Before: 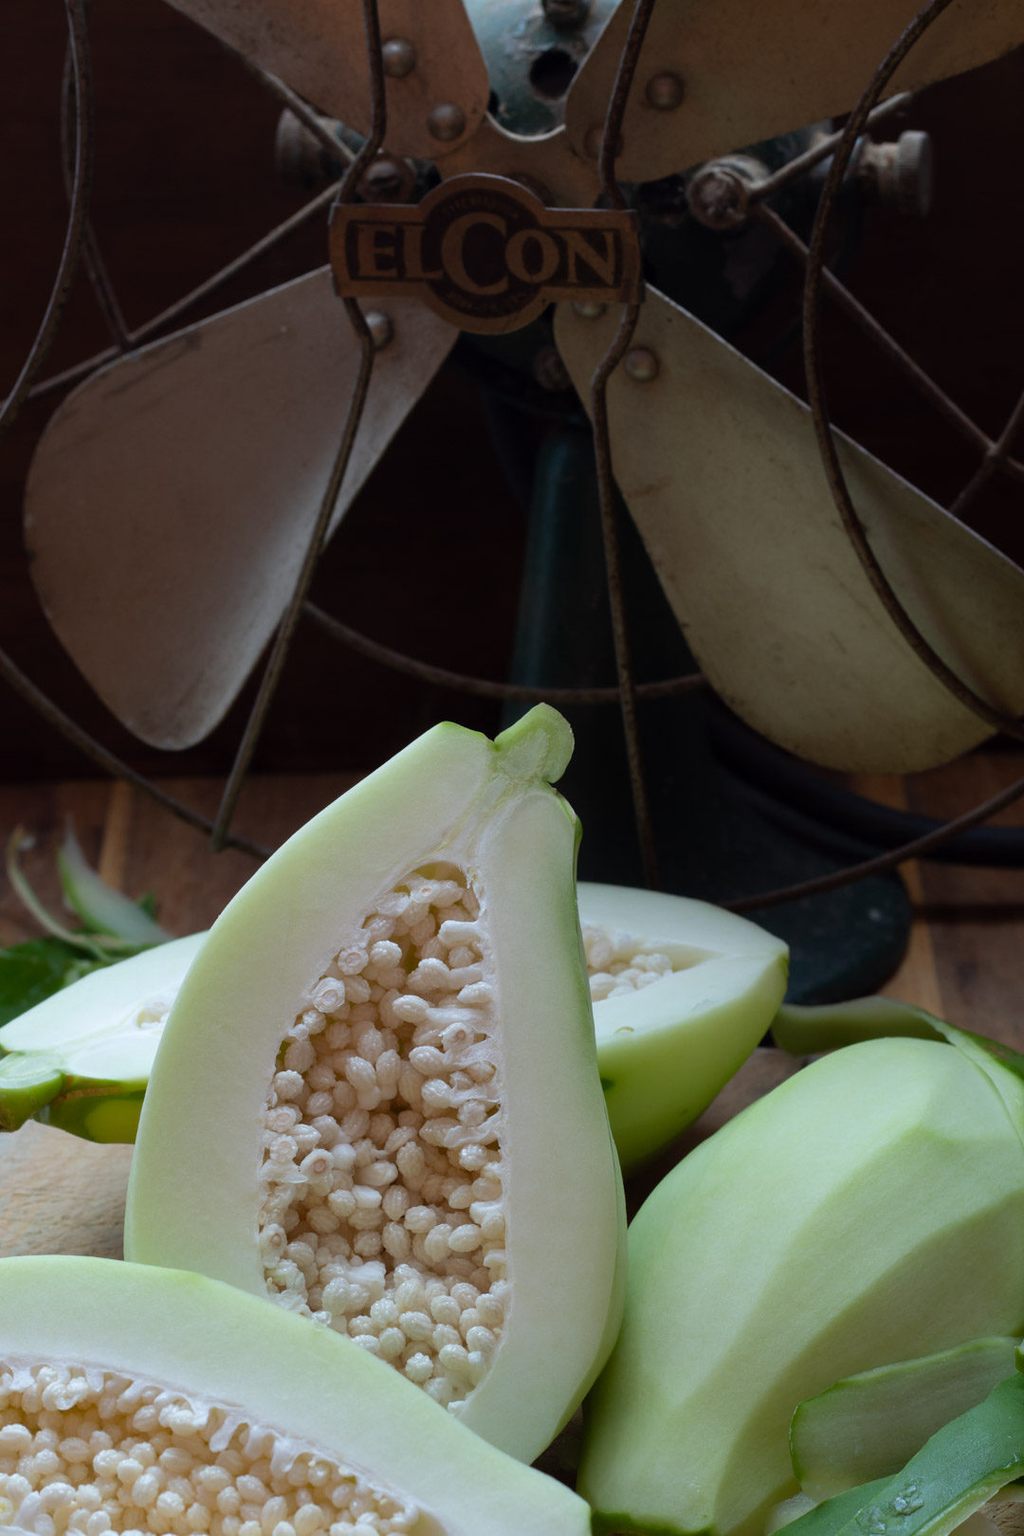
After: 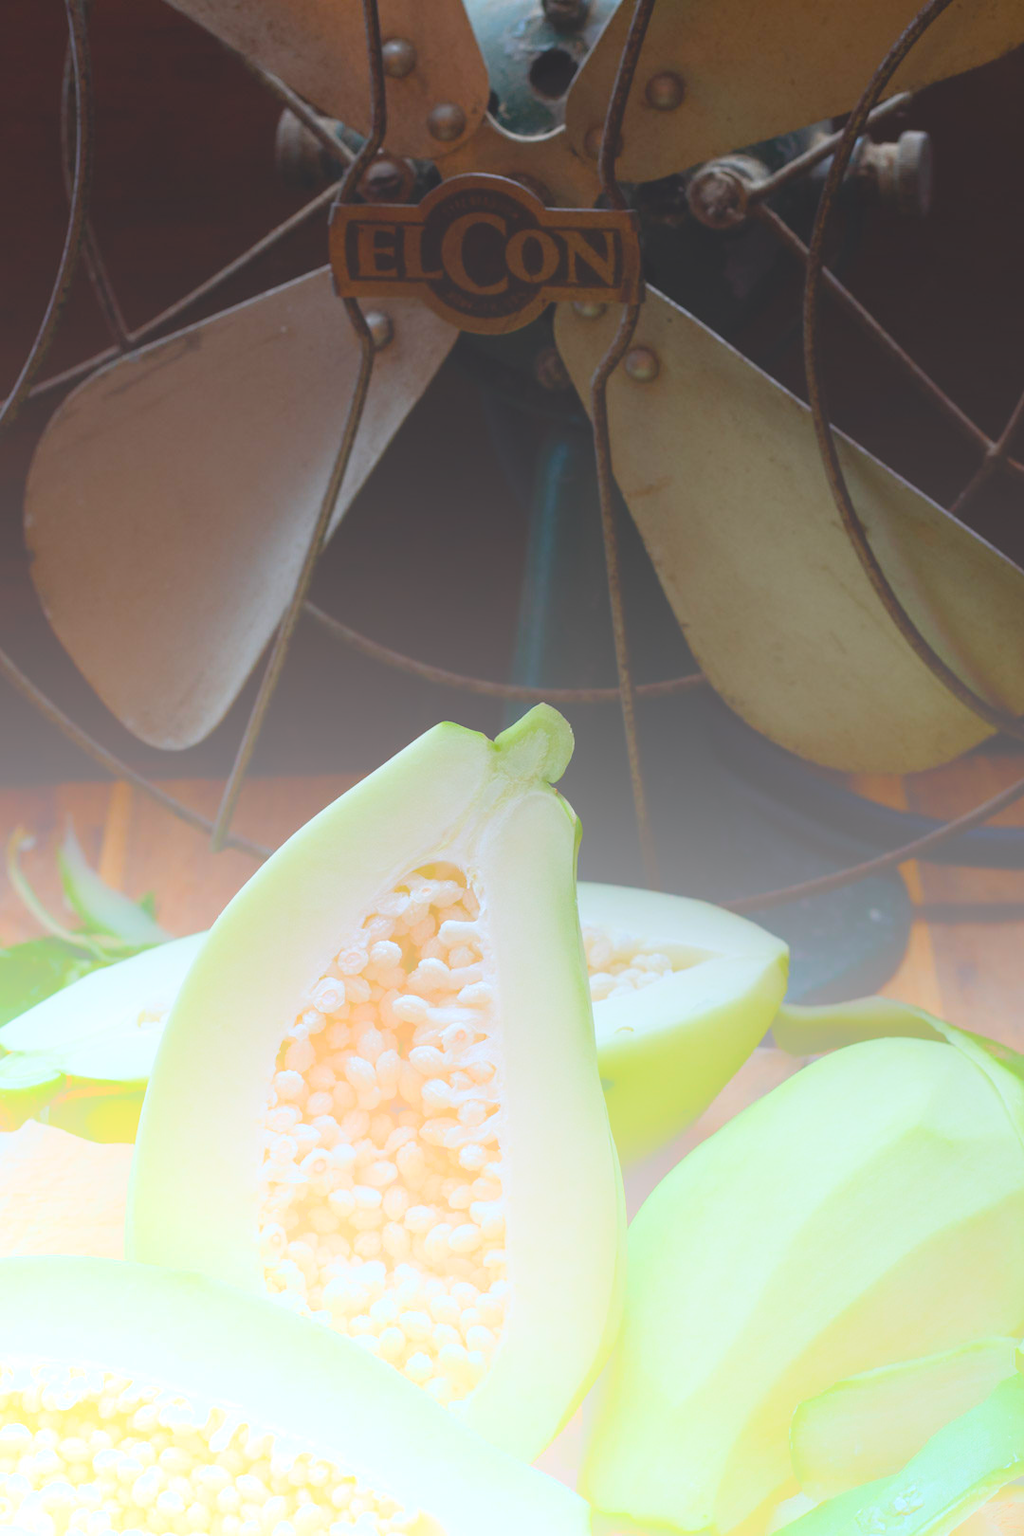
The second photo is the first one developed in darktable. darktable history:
bloom: size 70%, threshold 25%, strength 70%
color balance rgb: perceptual saturation grading › global saturation 20%, perceptual saturation grading › highlights -25%, perceptual saturation grading › shadows 25%
